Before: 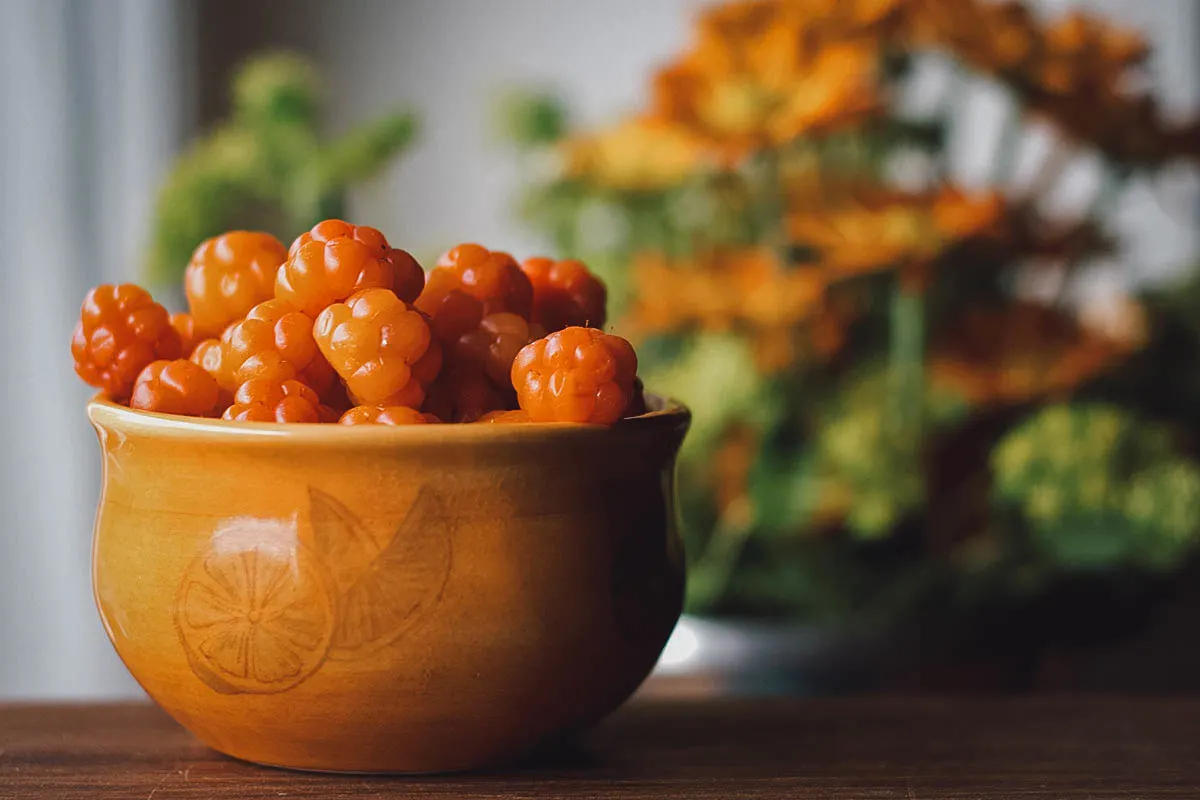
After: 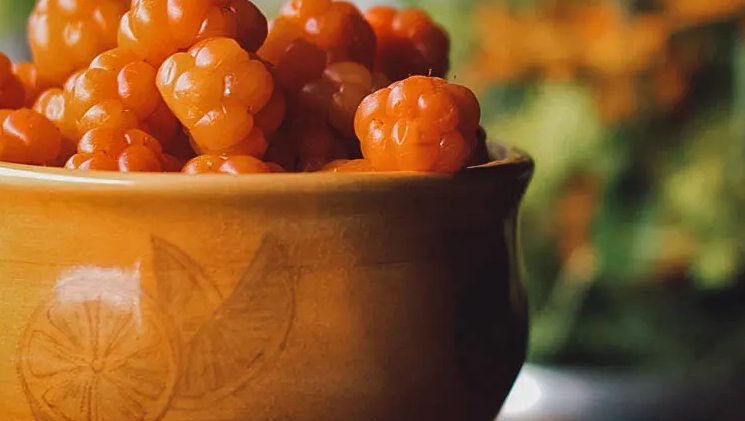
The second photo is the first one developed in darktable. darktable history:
crop: left 13.143%, top 31.445%, right 24.732%, bottom 15.911%
shadows and highlights: shadows 37.55, highlights -27.79, soften with gaussian
